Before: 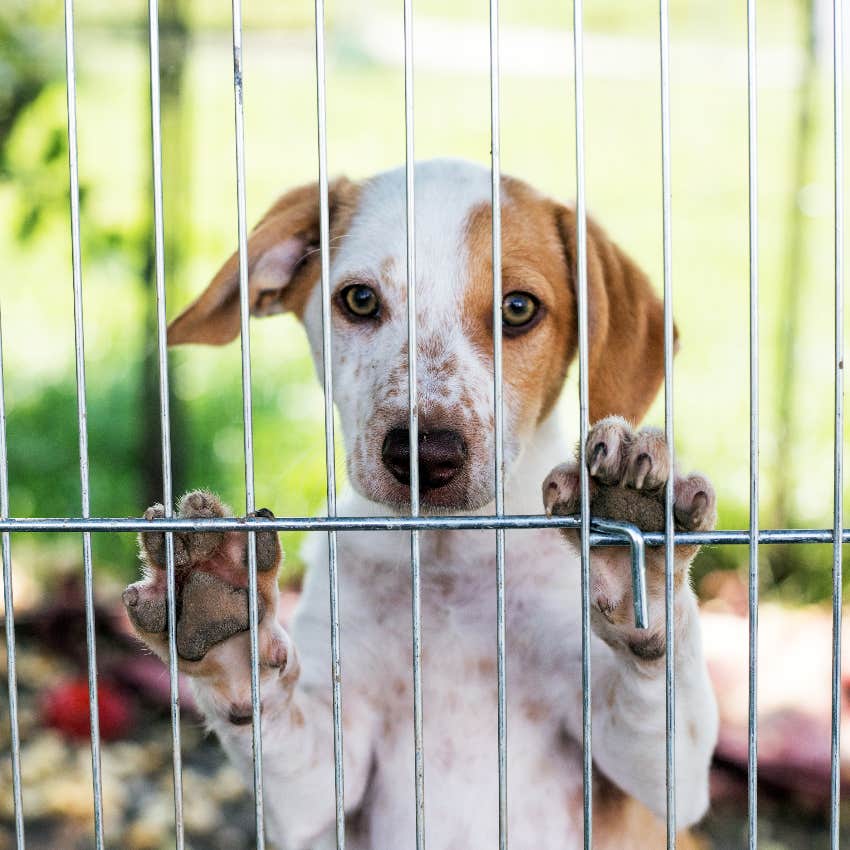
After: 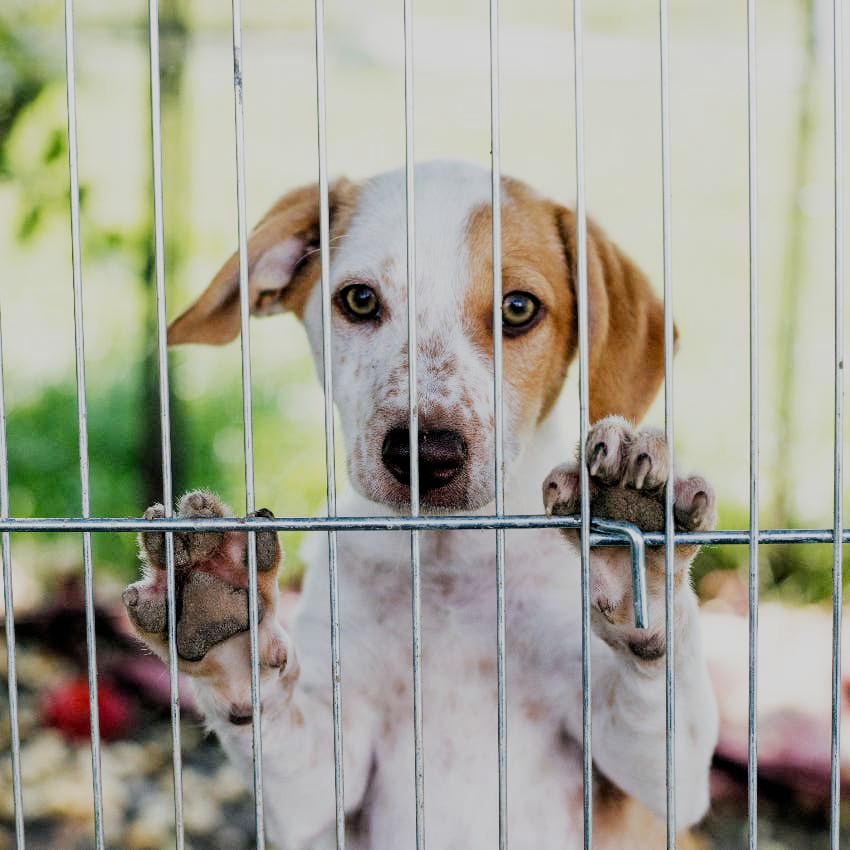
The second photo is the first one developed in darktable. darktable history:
filmic rgb: black relative exposure -7.65 EV, white relative exposure 4.56 EV, threshold 5.94 EV, hardness 3.61, preserve chrominance no, color science v5 (2021), enable highlight reconstruction true
